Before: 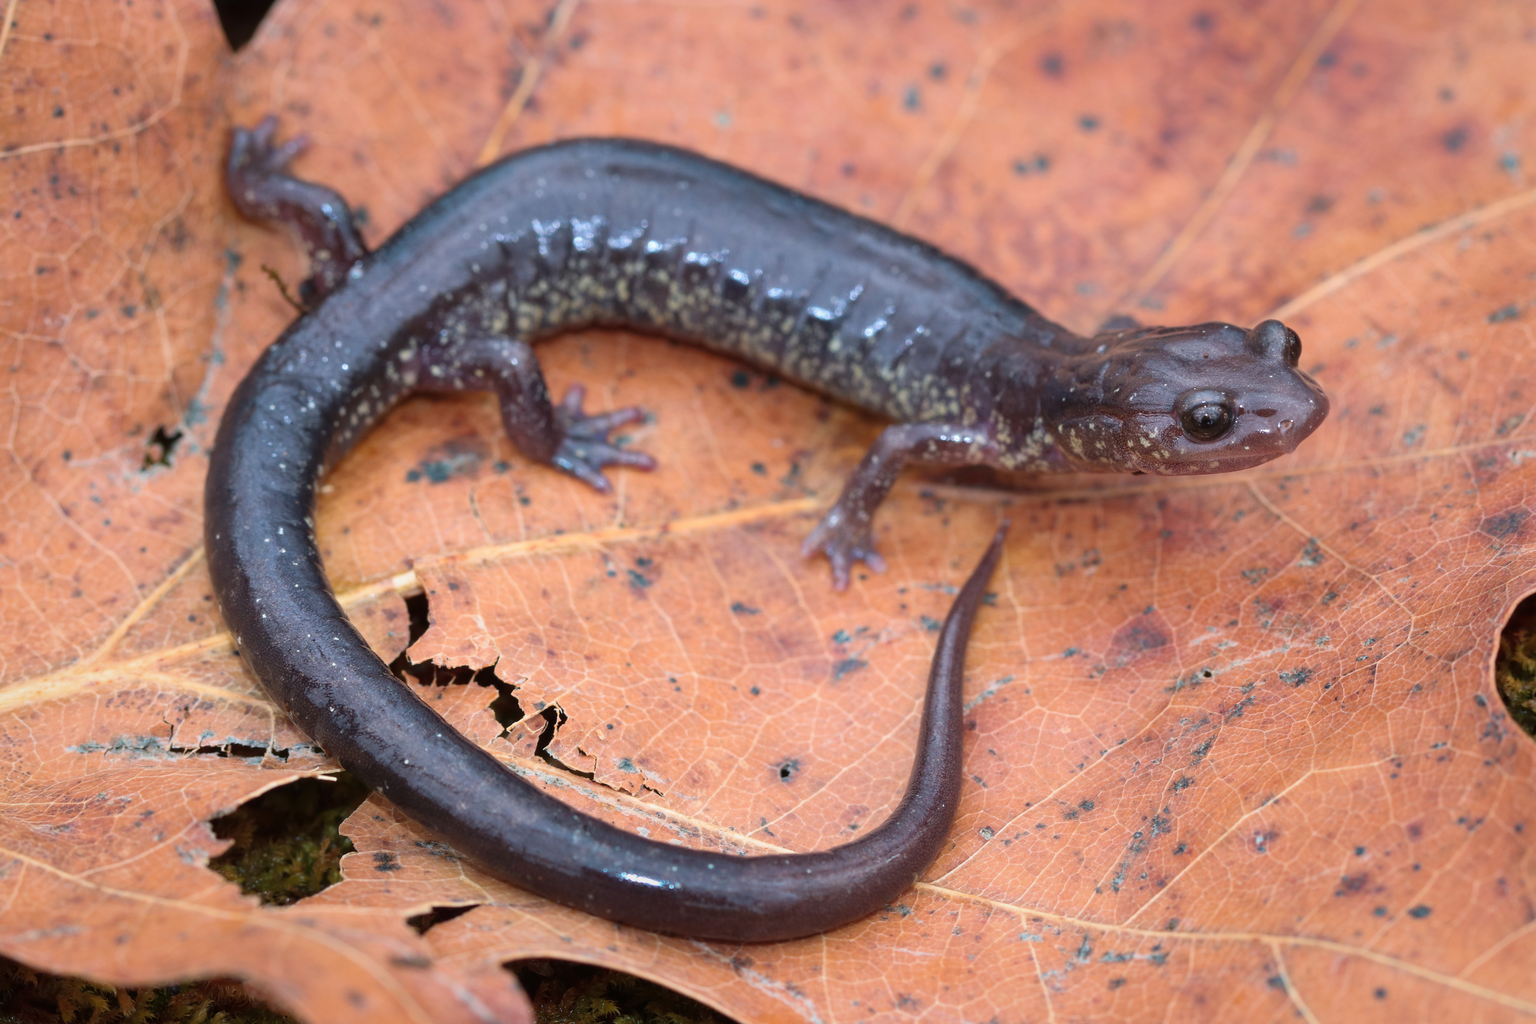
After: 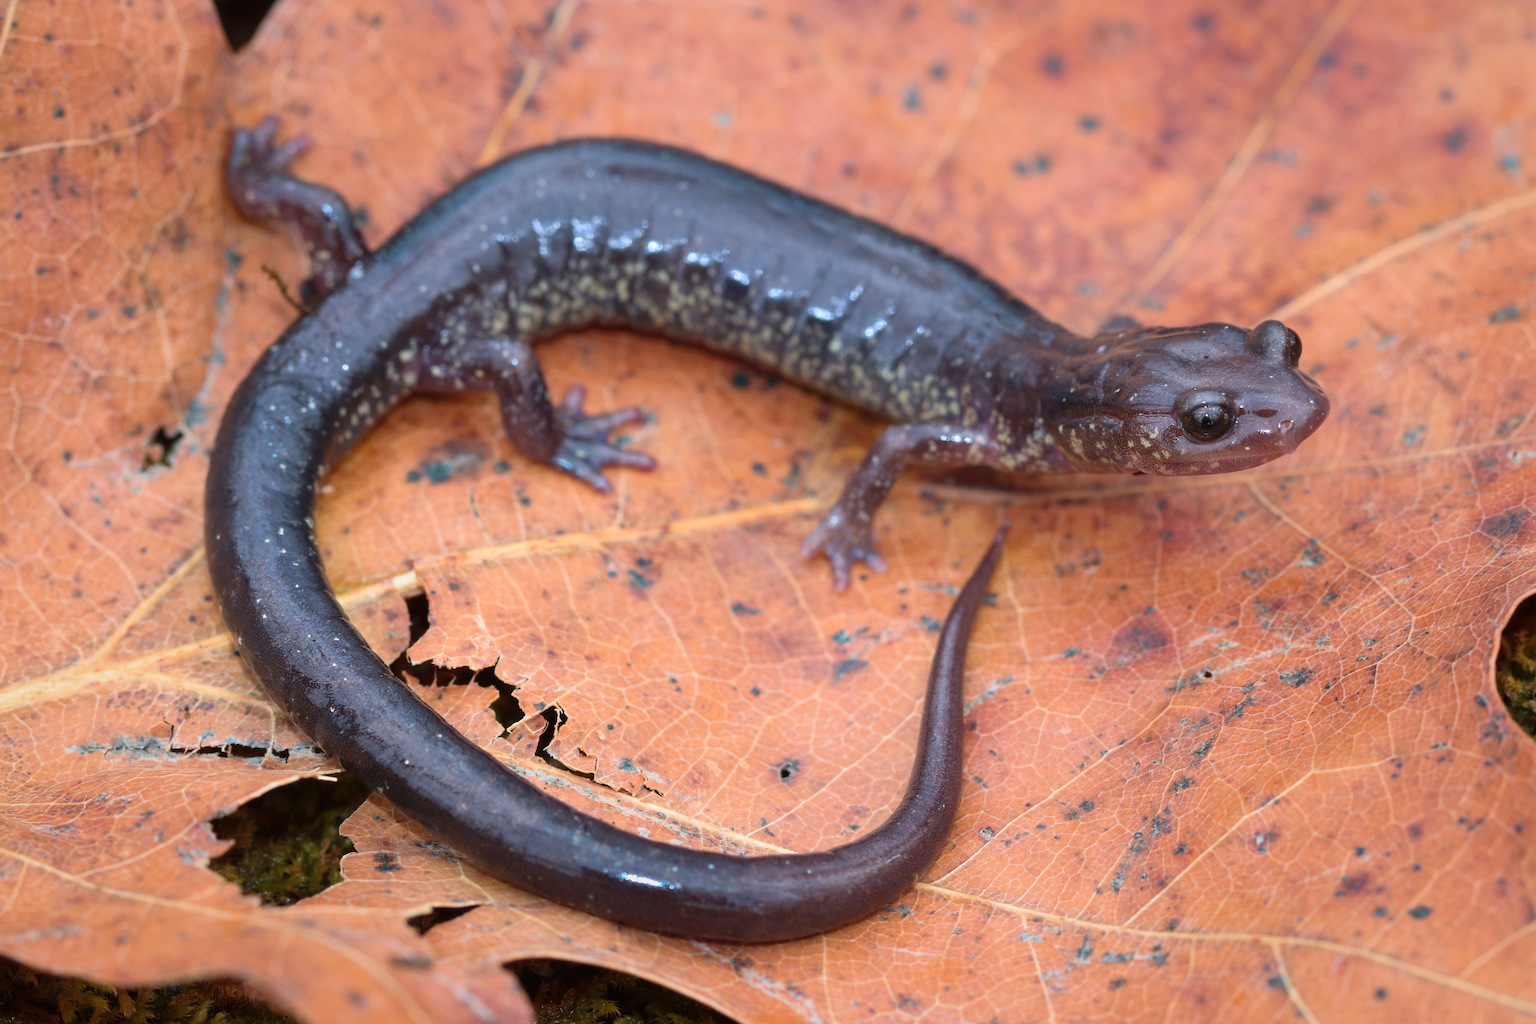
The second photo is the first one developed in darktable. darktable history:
color correction: highlights b* -0.041, saturation 1.09
